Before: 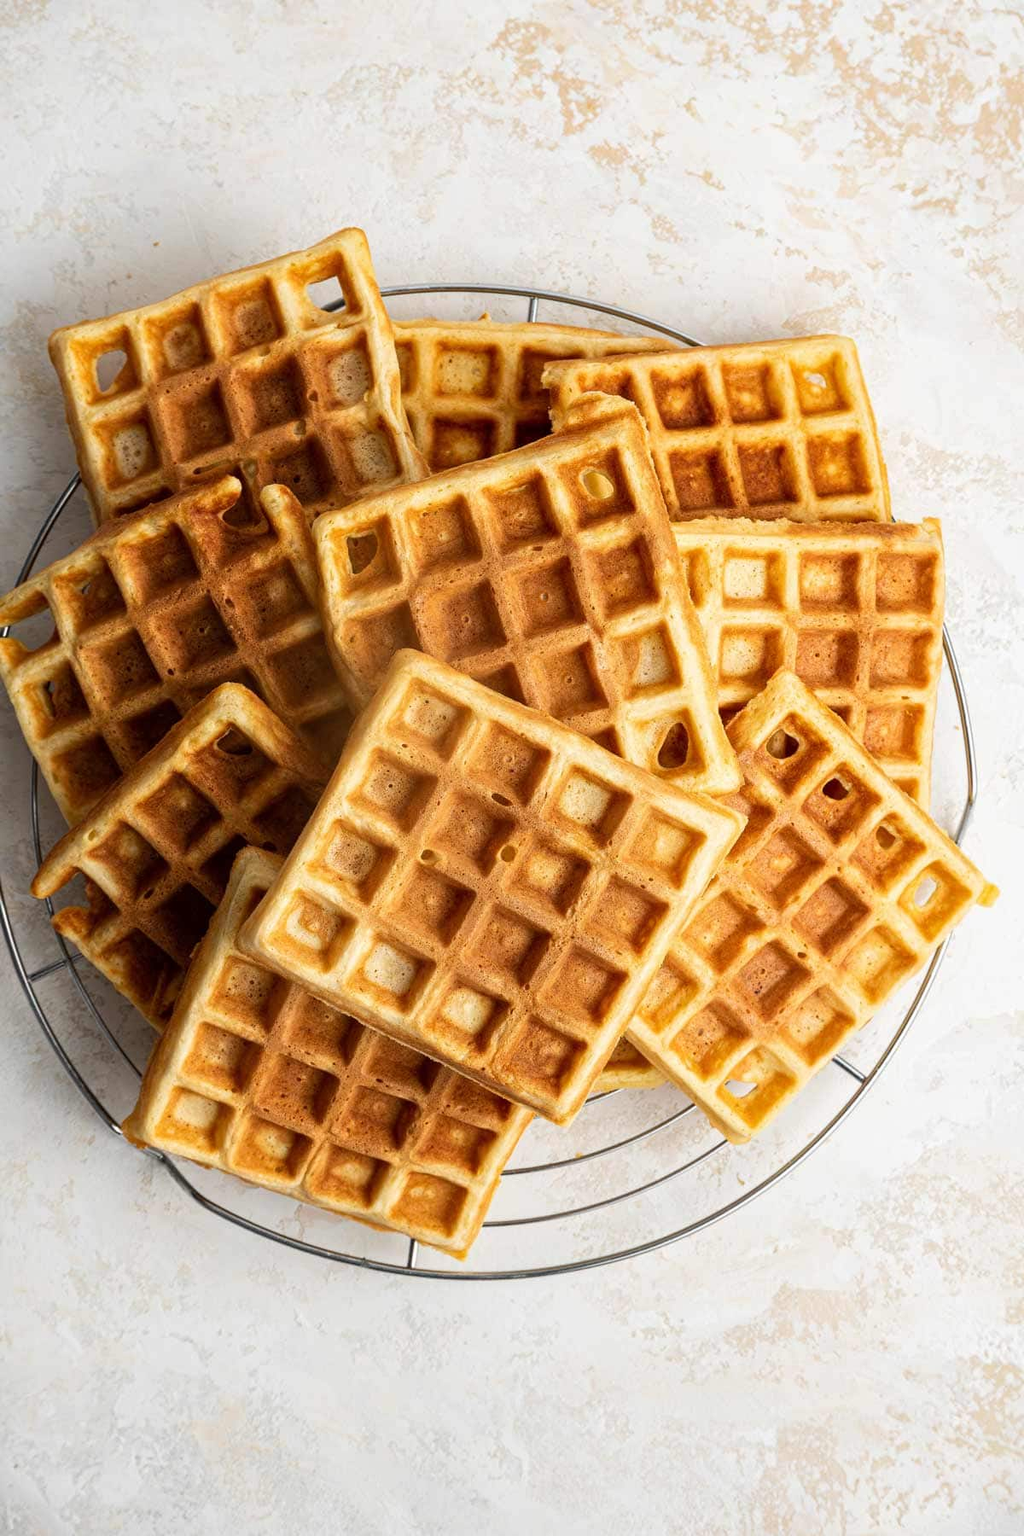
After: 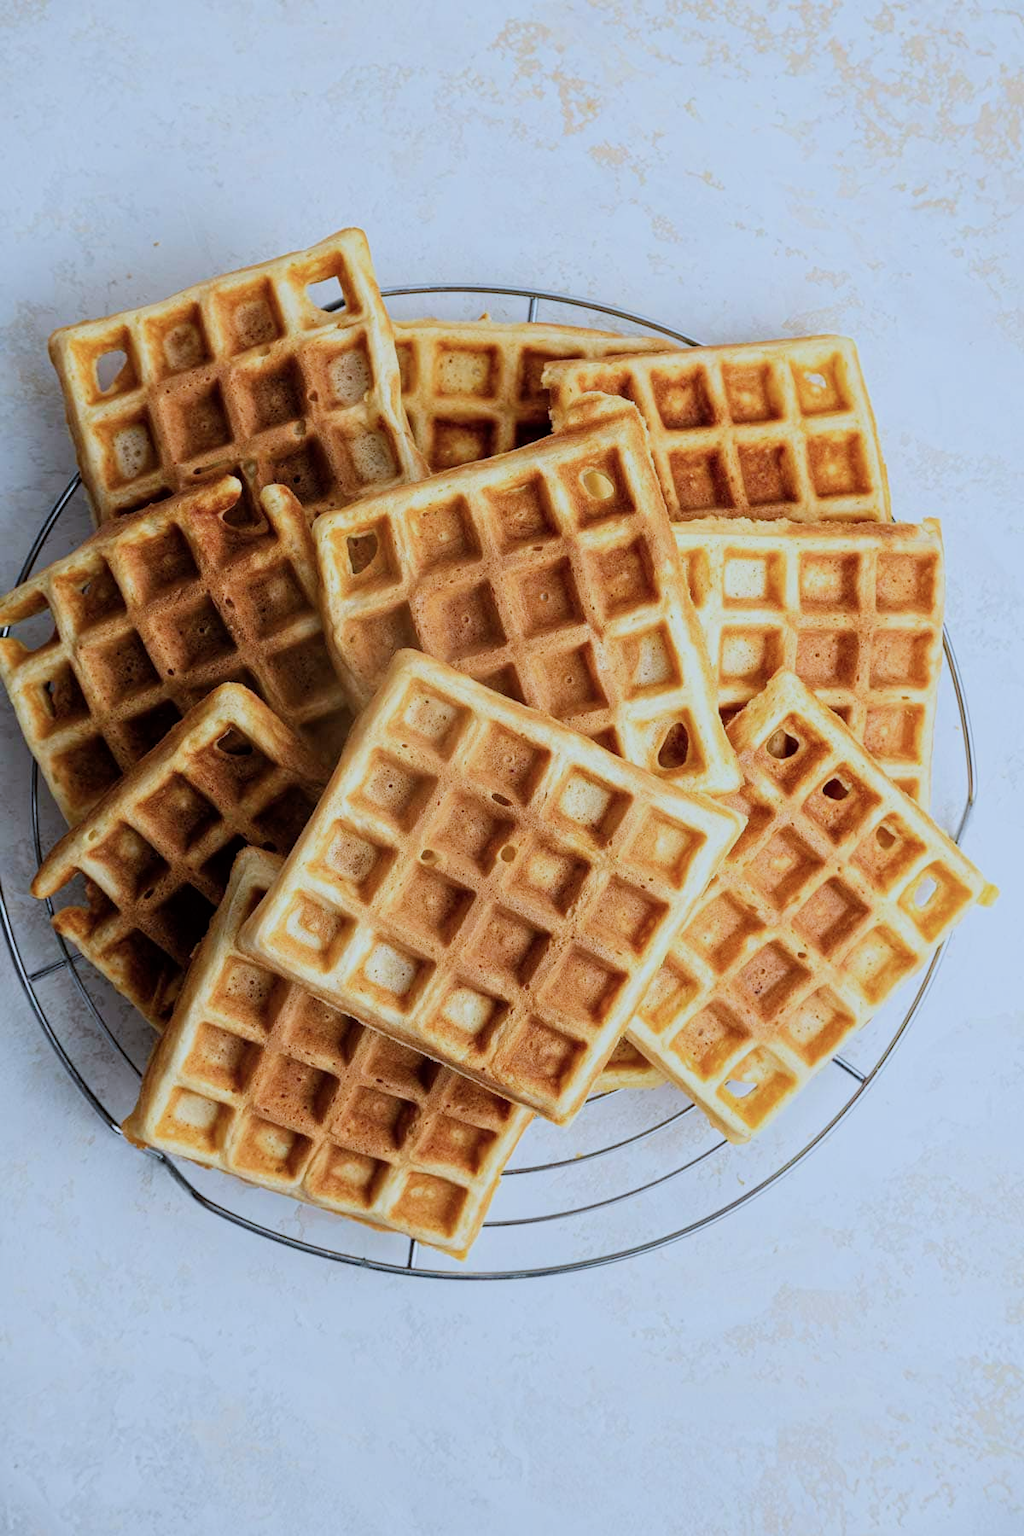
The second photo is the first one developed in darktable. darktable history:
color calibration: illuminant custom, x 0.389, y 0.387, temperature 3844.36 K
filmic rgb: black relative exposure -8 EV, white relative exposure 4.04 EV, hardness 4.12
